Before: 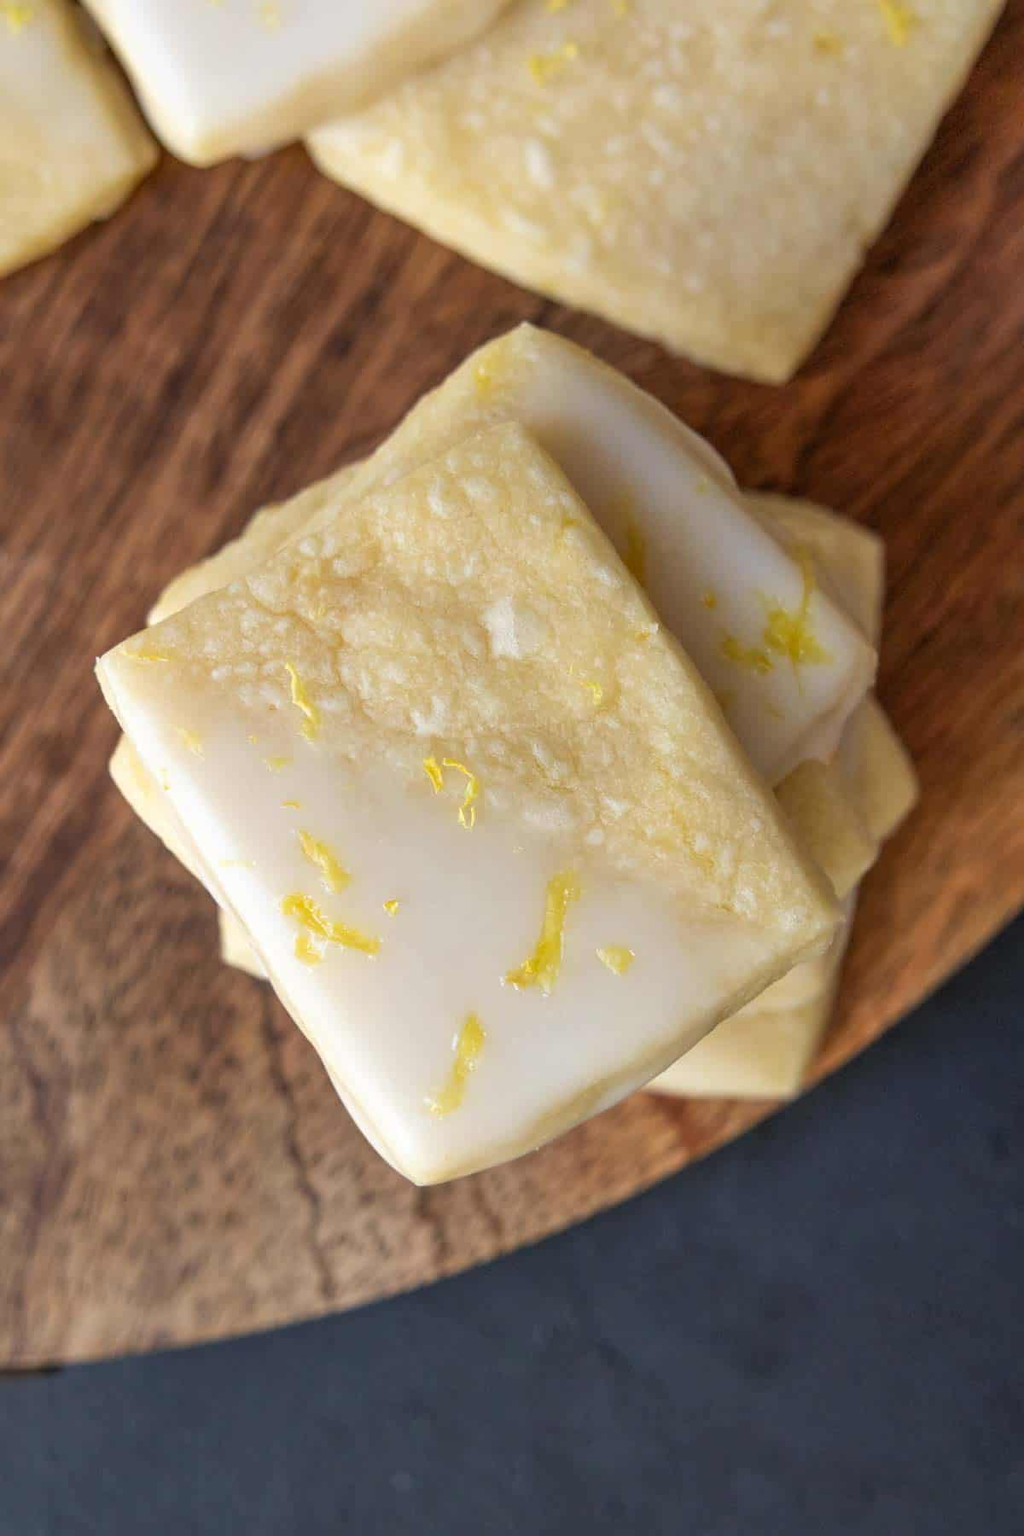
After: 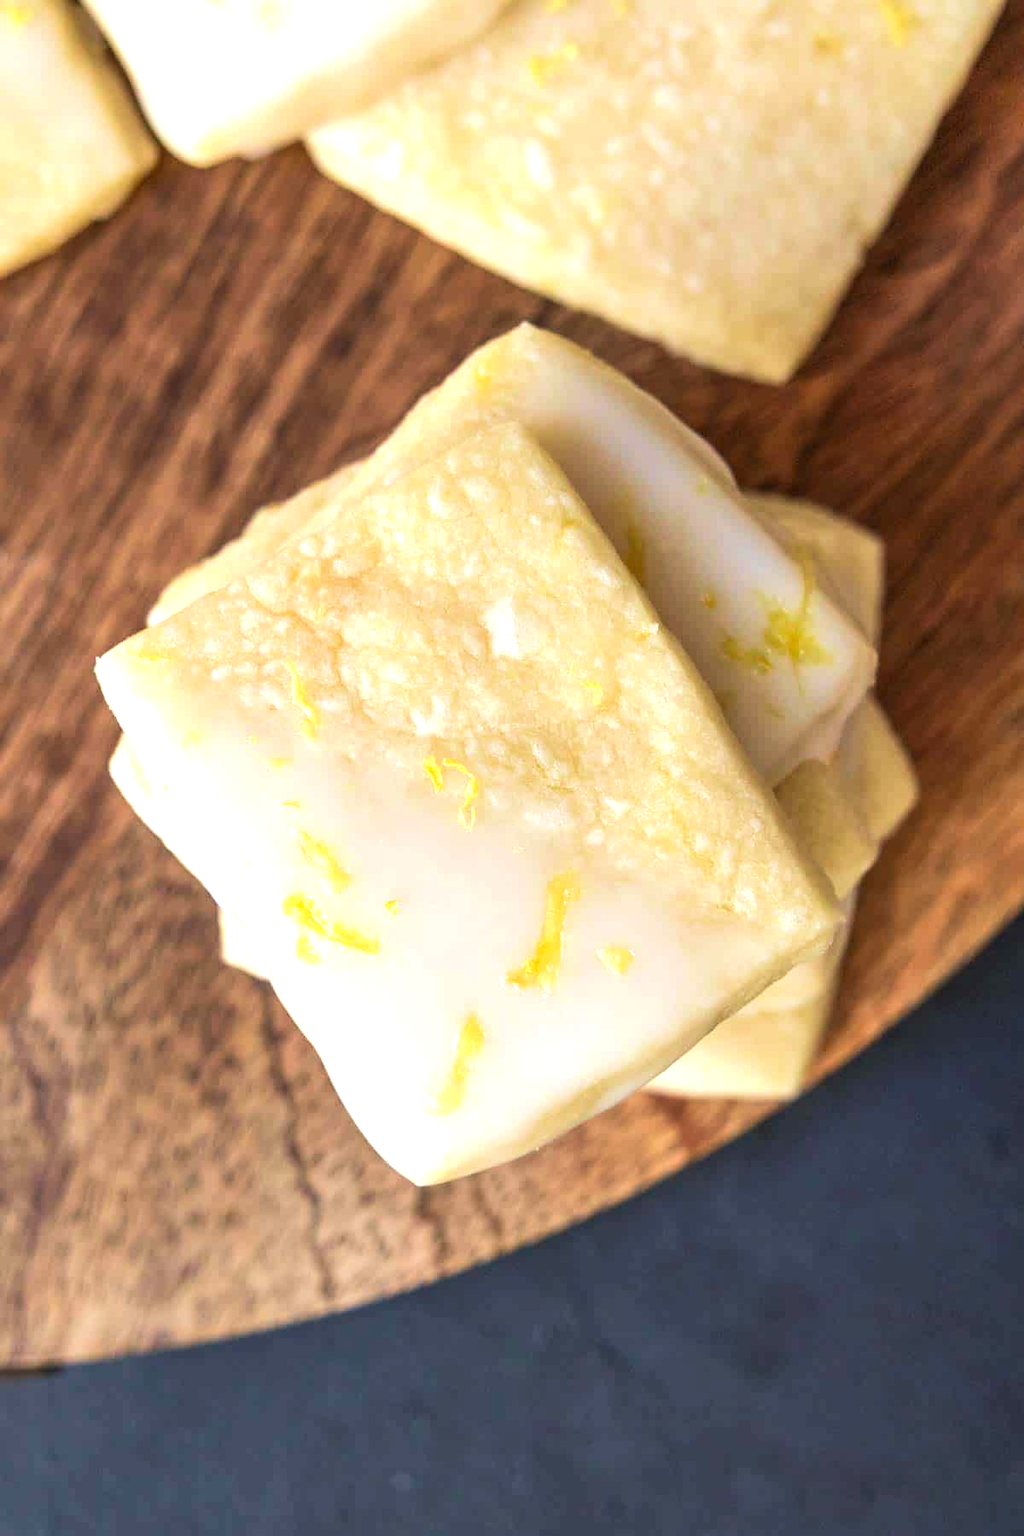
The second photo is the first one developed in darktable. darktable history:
exposure: exposure 0.74 EV, compensate highlight preservation false
velvia: on, module defaults
tone curve: curves: ch0 [(0, 0) (0.339, 0.306) (0.687, 0.706) (1, 1)], color space Lab, linked channels, preserve colors none
